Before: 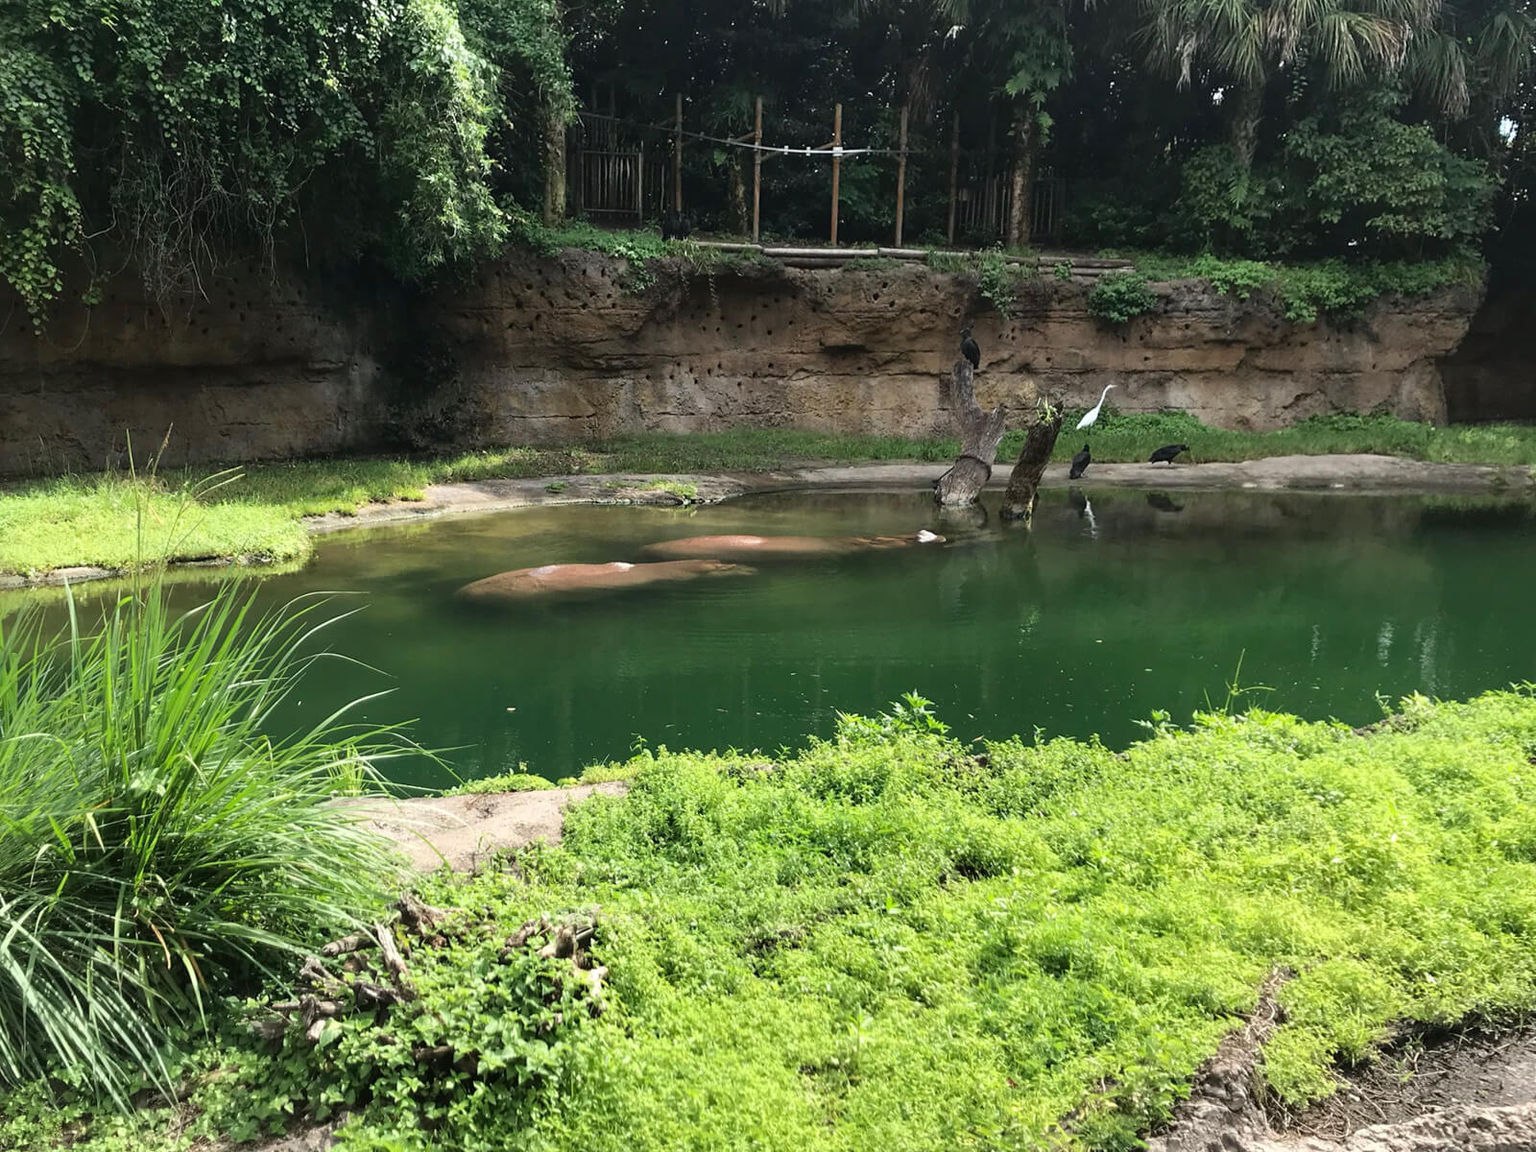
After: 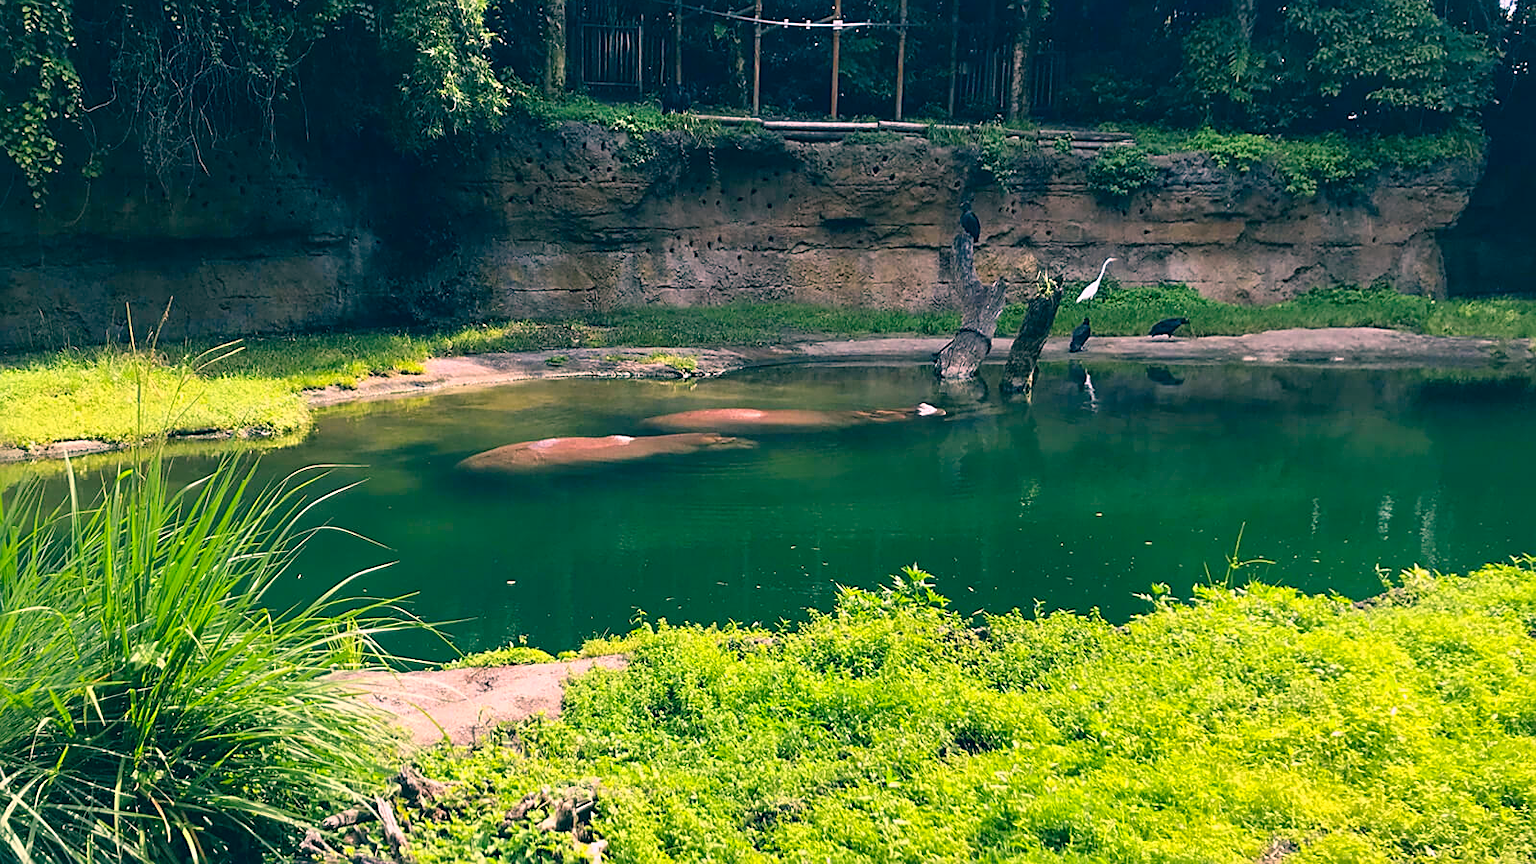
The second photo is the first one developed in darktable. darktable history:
crop: top 11.012%, bottom 13.924%
sharpen: on, module defaults
color correction: highlights a* 16.57, highlights b* 0.189, shadows a* -14.66, shadows b* -14.67, saturation 1.47
